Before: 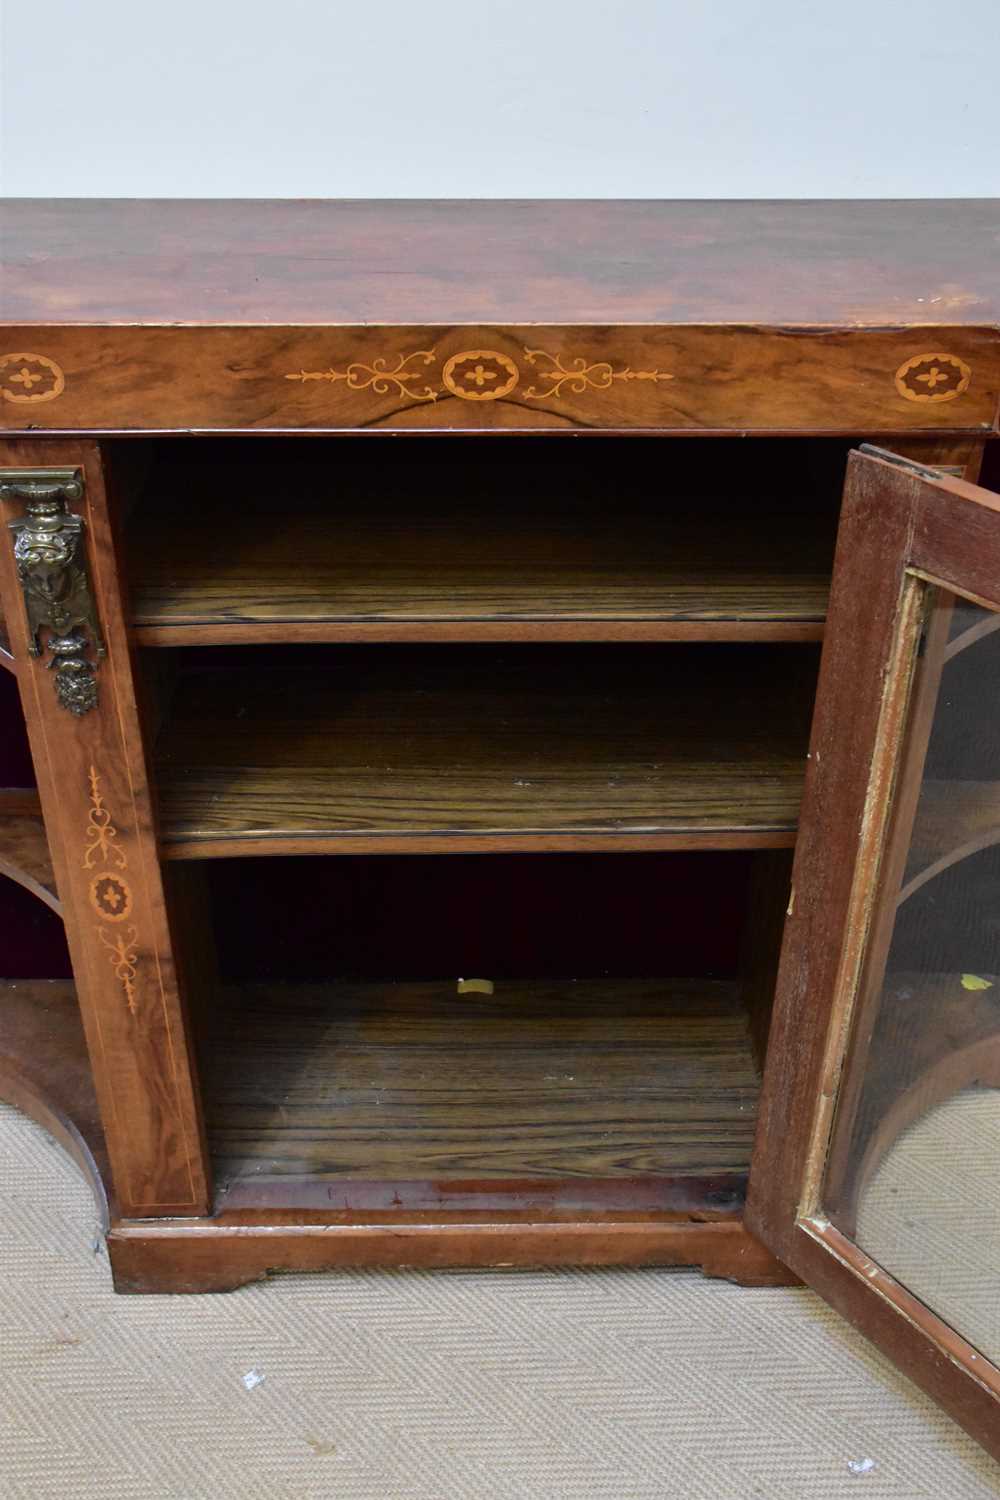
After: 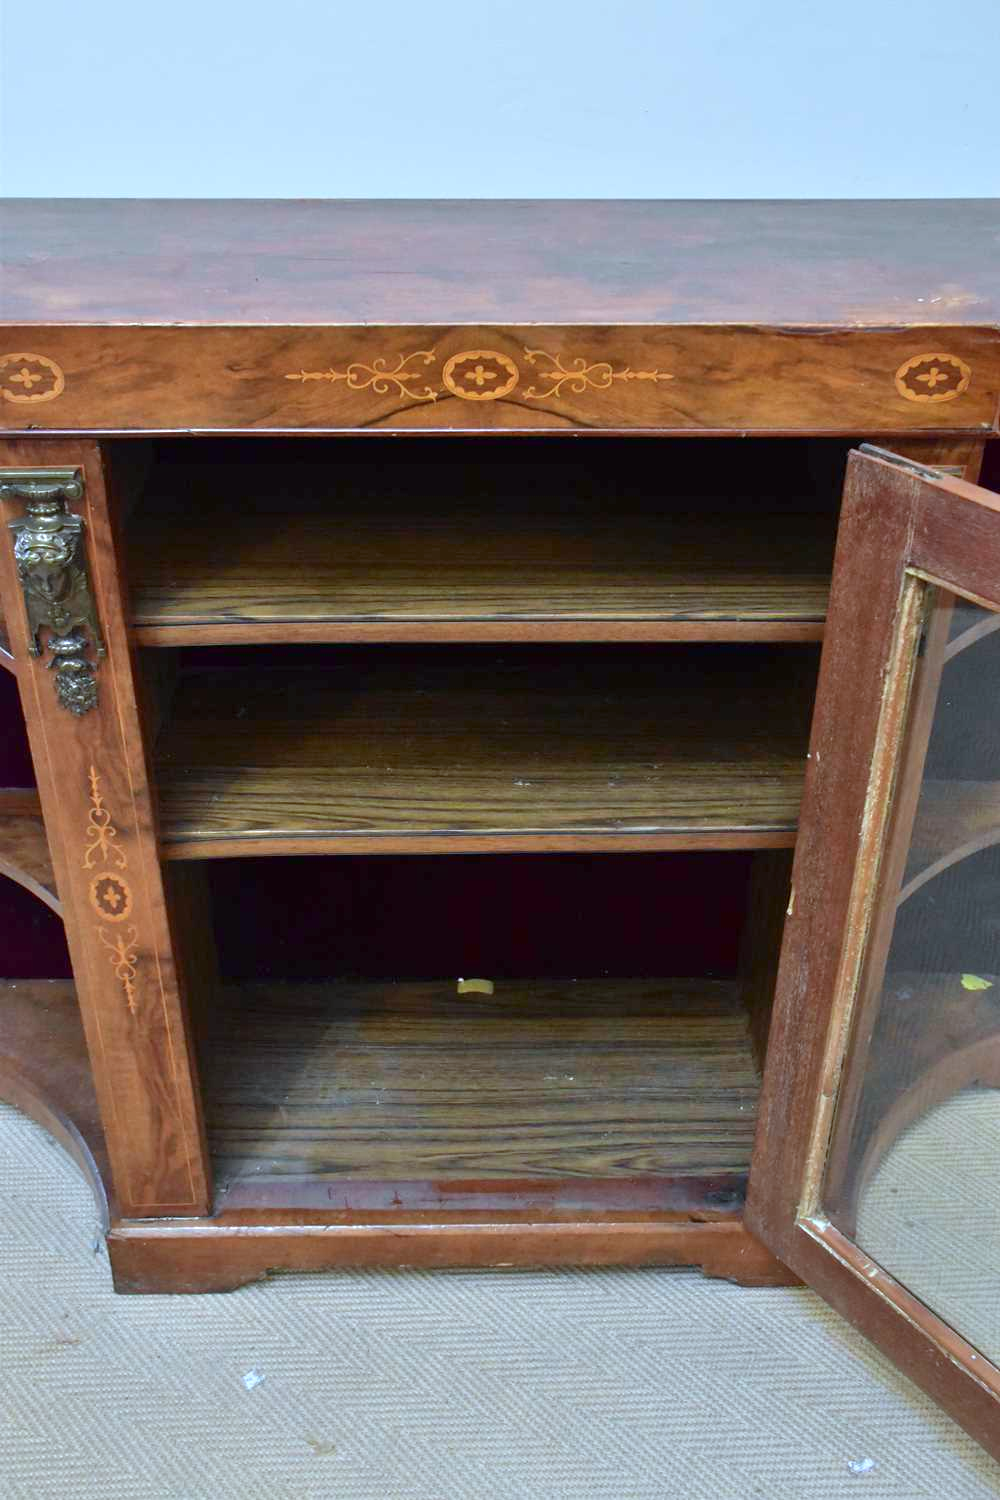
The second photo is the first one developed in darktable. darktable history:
color calibration: illuminant F (fluorescent), F source F9 (Cool White Deluxe 4150 K) – high CRI, x 0.374, y 0.373, temperature 4158.34 K
tone equalizer: -8 EV 1 EV, -7 EV 1 EV, -6 EV 1 EV, -5 EV 1 EV, -4 EV 1 EV, -3 EV 0.75 EV, -2 EV 0.5 EV, -1 EV 0.25 EV
